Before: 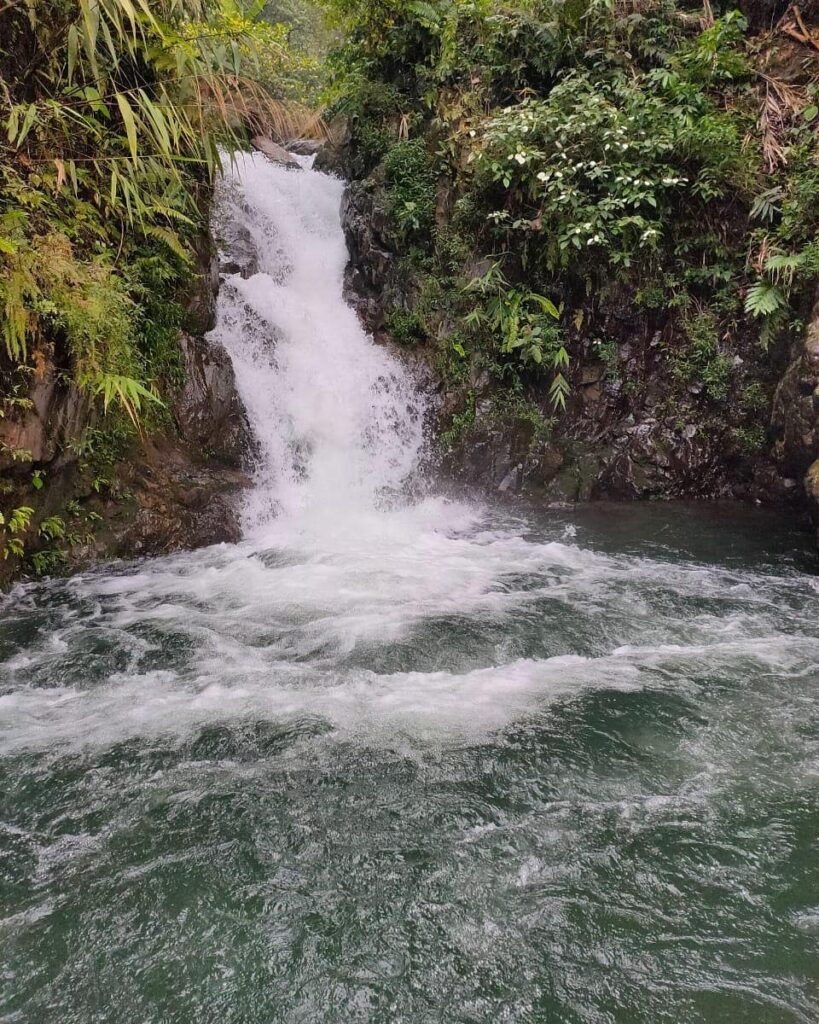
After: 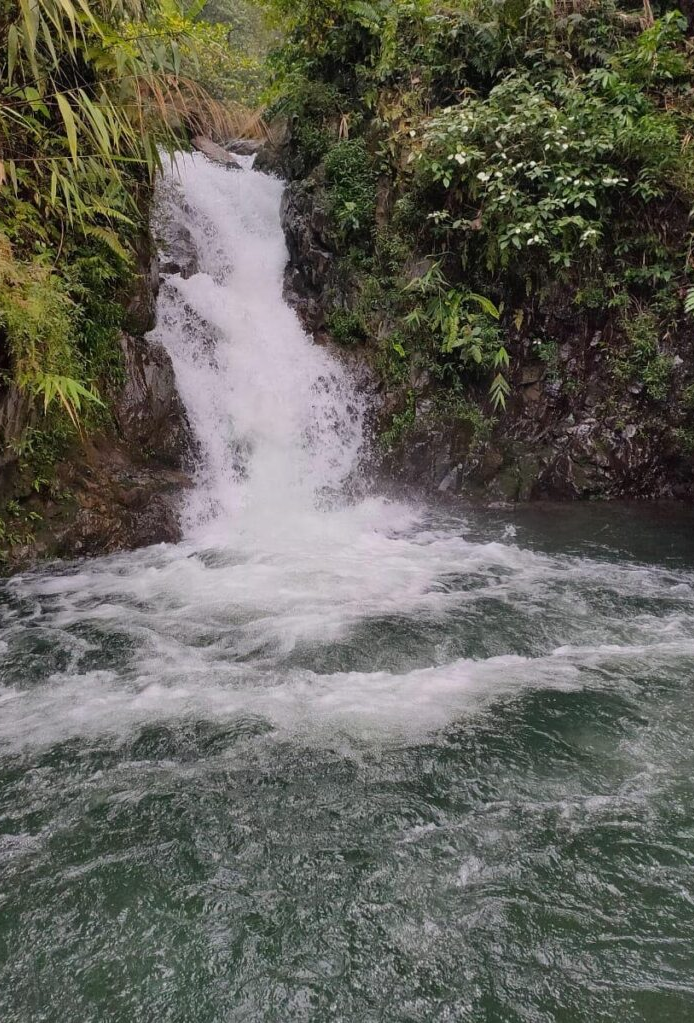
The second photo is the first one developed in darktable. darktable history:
tone equalizer: smoothing 1
exposure: exposure -0.26 EV, compensate highlight preservation false
crop: left 7.379%, right 7.826%
